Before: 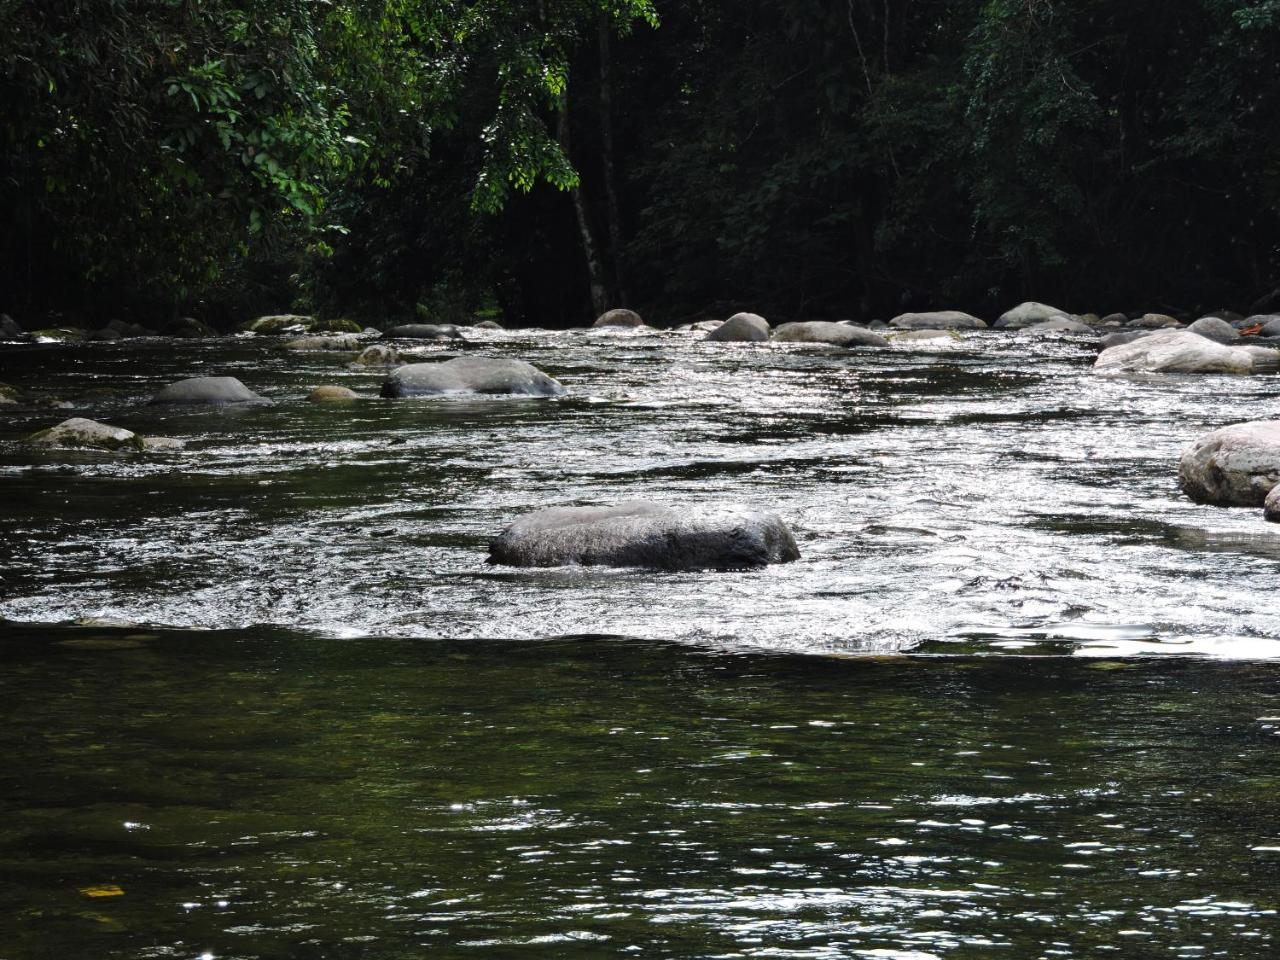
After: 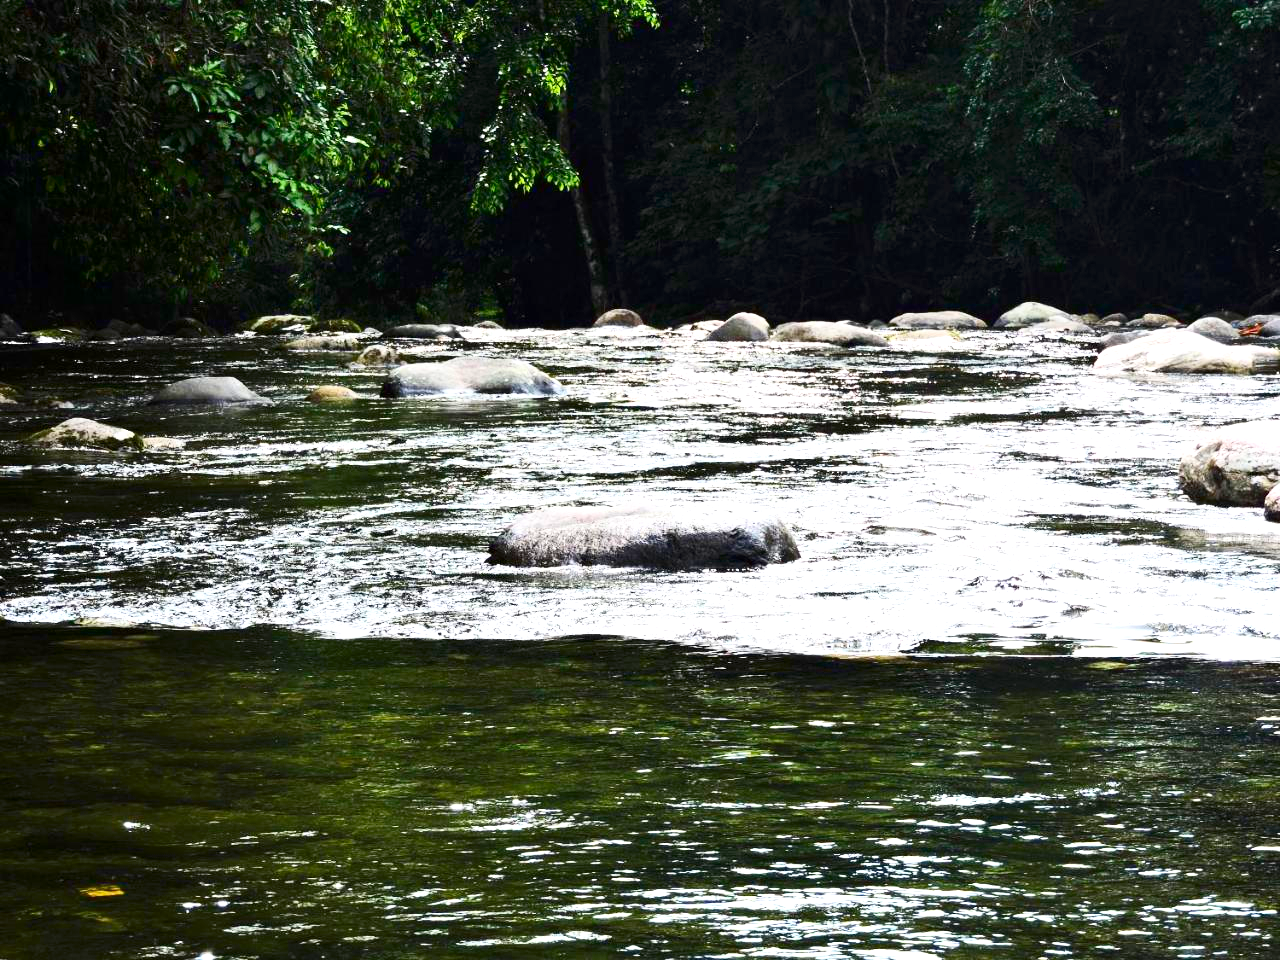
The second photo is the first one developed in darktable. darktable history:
contrast brightness saturation: contrast 0.397, brightness 0.051, saturation 0.252
tone equalizer: -8 EV 0.216 EV, -7 EV 0.394 EV, -6 EV 0.402 EV, -5 EV 0.249 EV, -3 EV -0.255 EV, -2 EV -0.41 EV, -1 EV -0.434 EV, +0 EV -0.253 EV, edges refinement/feathering 500, mask exposure compensation -1.57 EV, preserve details no
exposure: black level correction 0.001, exposure 1.306 EV, compensate exposure bias true, compensate highlight preservation false
